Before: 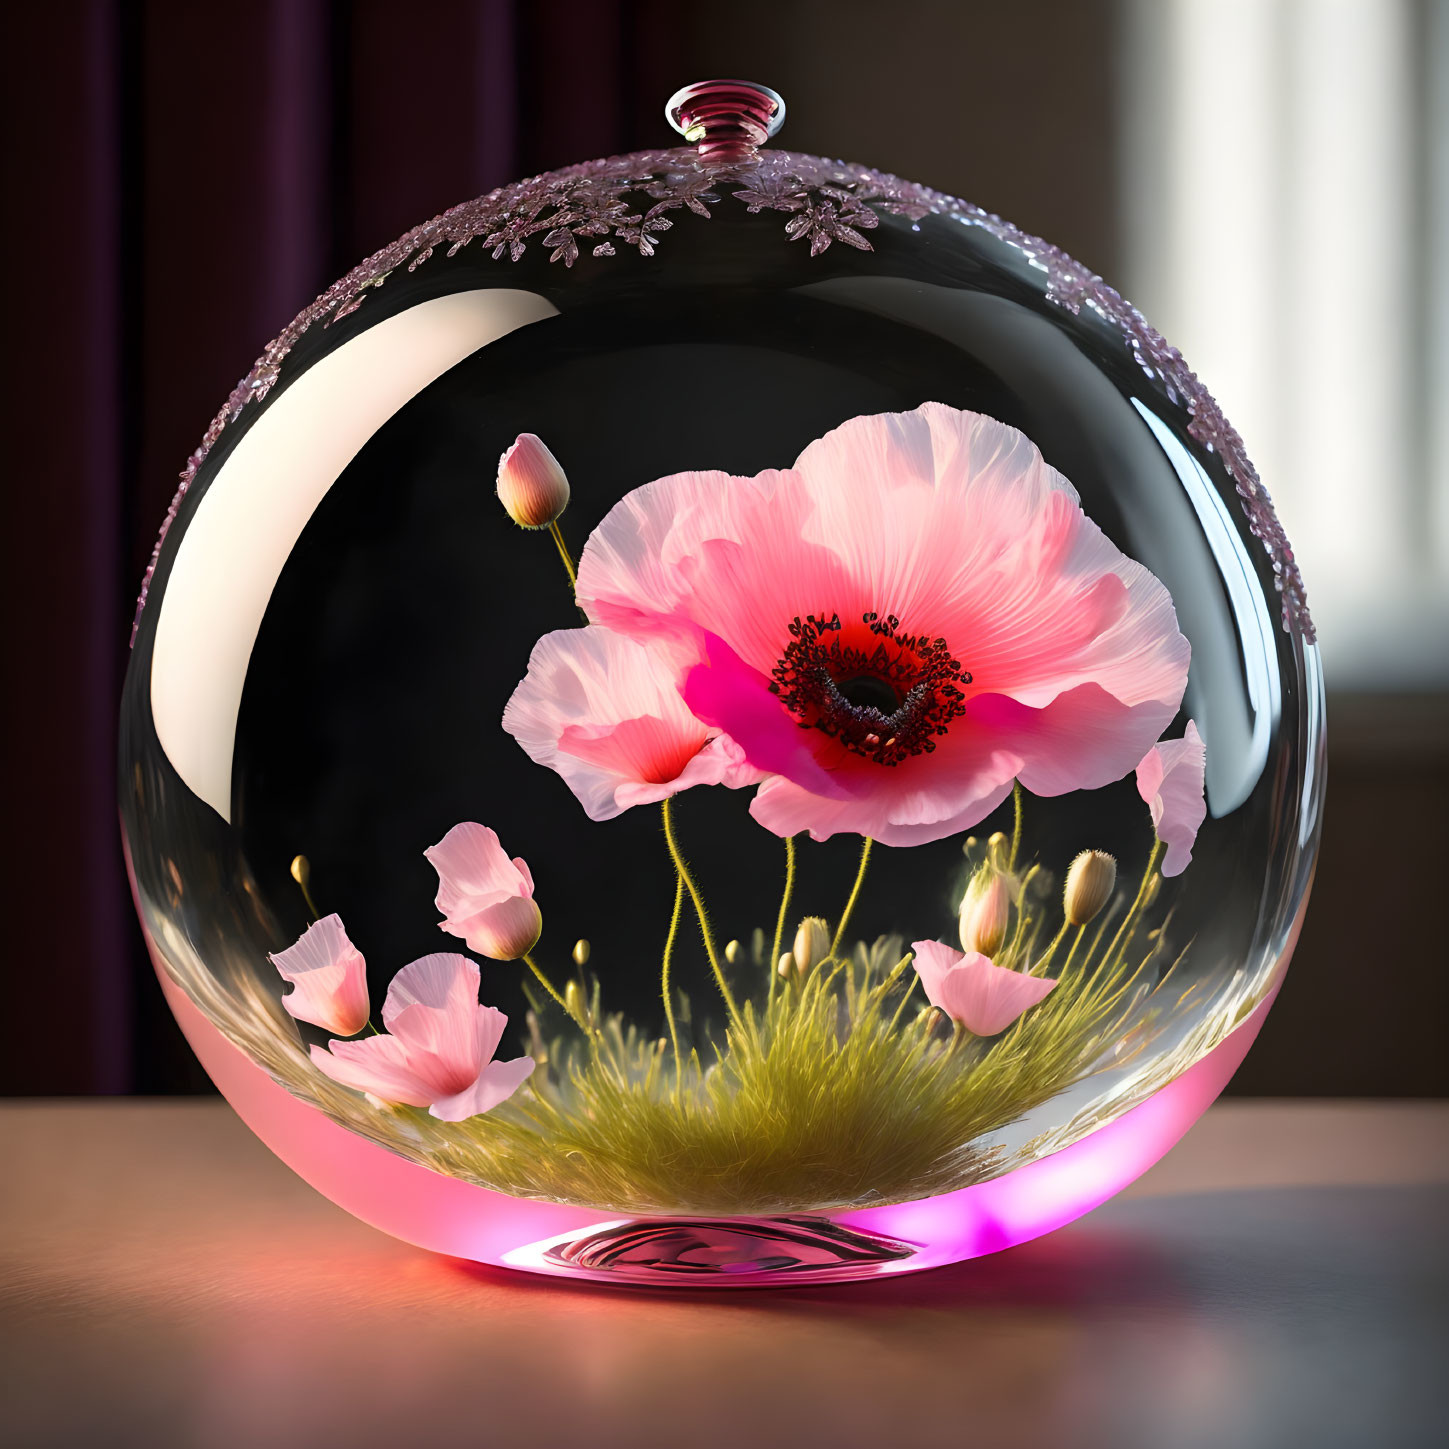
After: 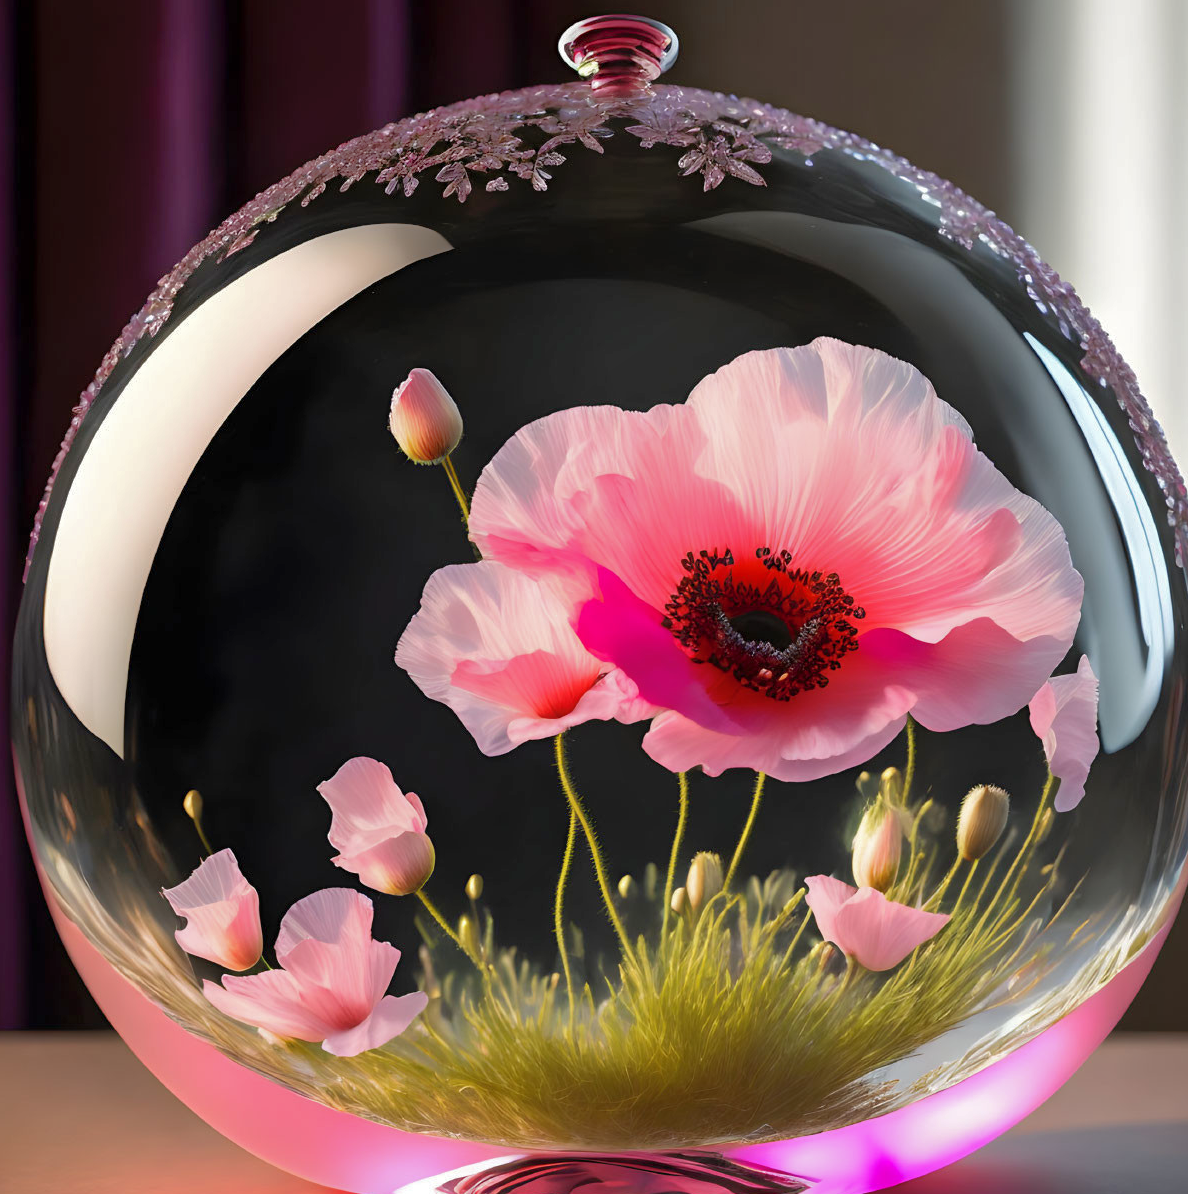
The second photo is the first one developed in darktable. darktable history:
shadows and highlights: shadows color adjustment 99.13%, highlights color adjustment 0.423%
crop and rotate: left 7.427%, top 4.616%, right 10.582%, bottom 12.983%
